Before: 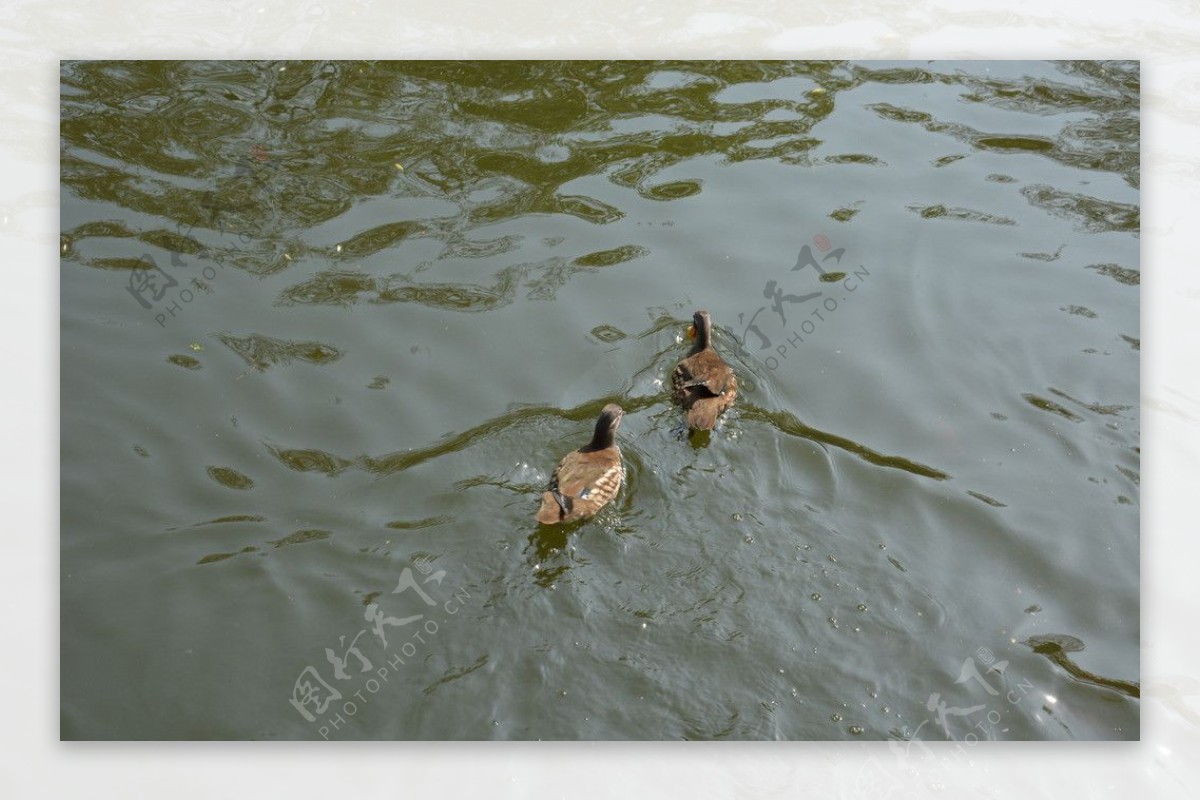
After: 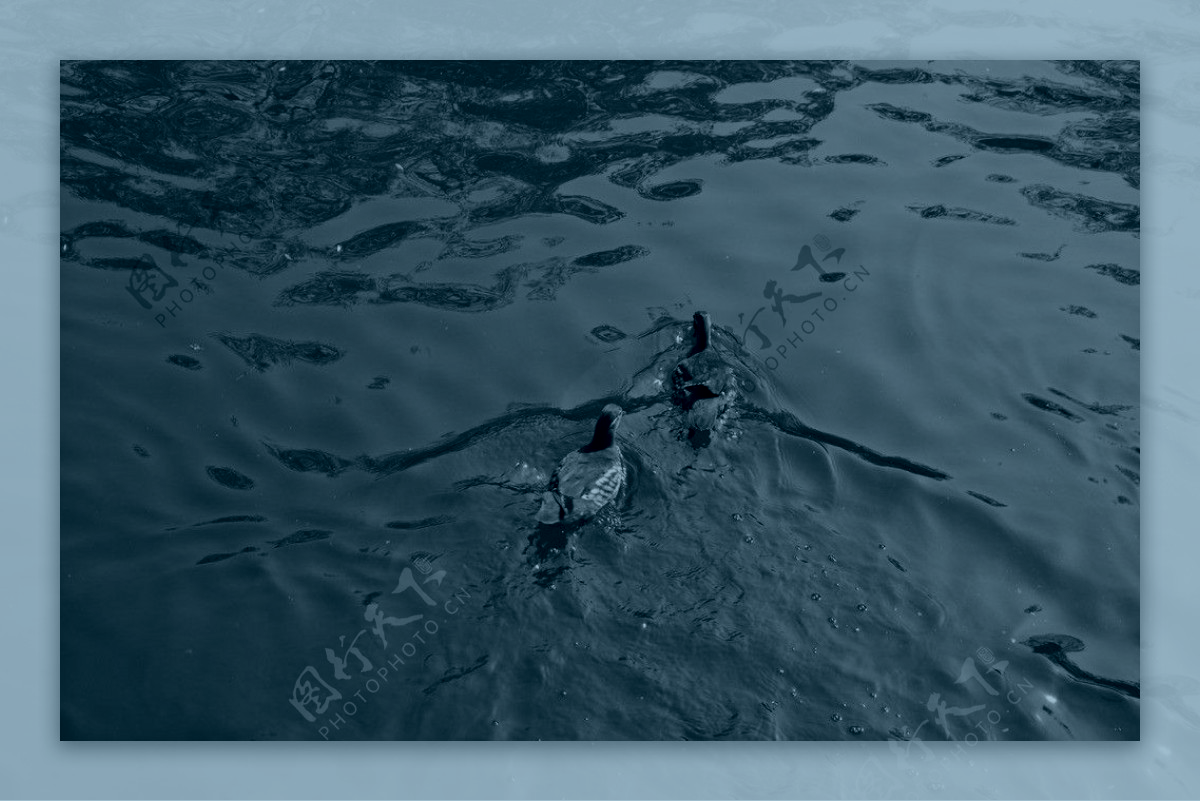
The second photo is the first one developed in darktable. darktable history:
colorize: hue 194.4°, saturation 29%, source mix 61.75%, lightness 3.98%, version 1
tone equalizer: -8 EV -1.08 EV, -7 EV -1.01 EV, -6 EV -0.867 EV, -5 EV -0.578 EV, -3 EV 0.578 EV, -2 EV 0.867 EV, -1 EV 1.01 EV, +0 EV 1.08 EV, edges refinement/feathering 500, mask exposure compensation -1.57 EV, preserve details no
haze removal: compatibility mode true, adaptive false
